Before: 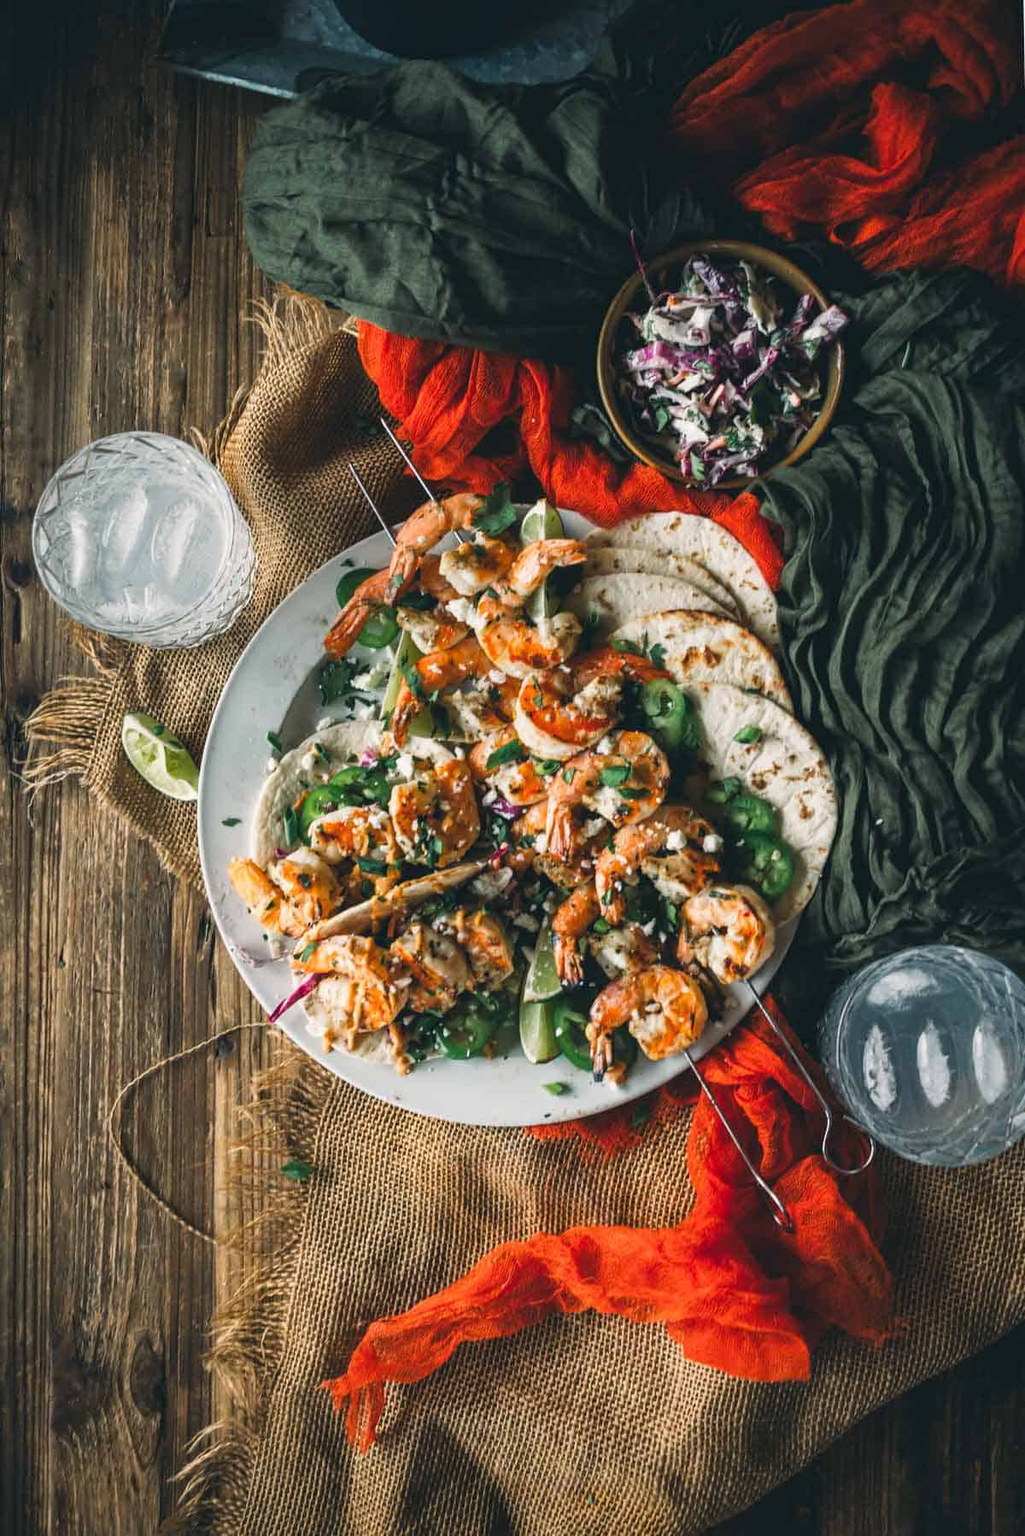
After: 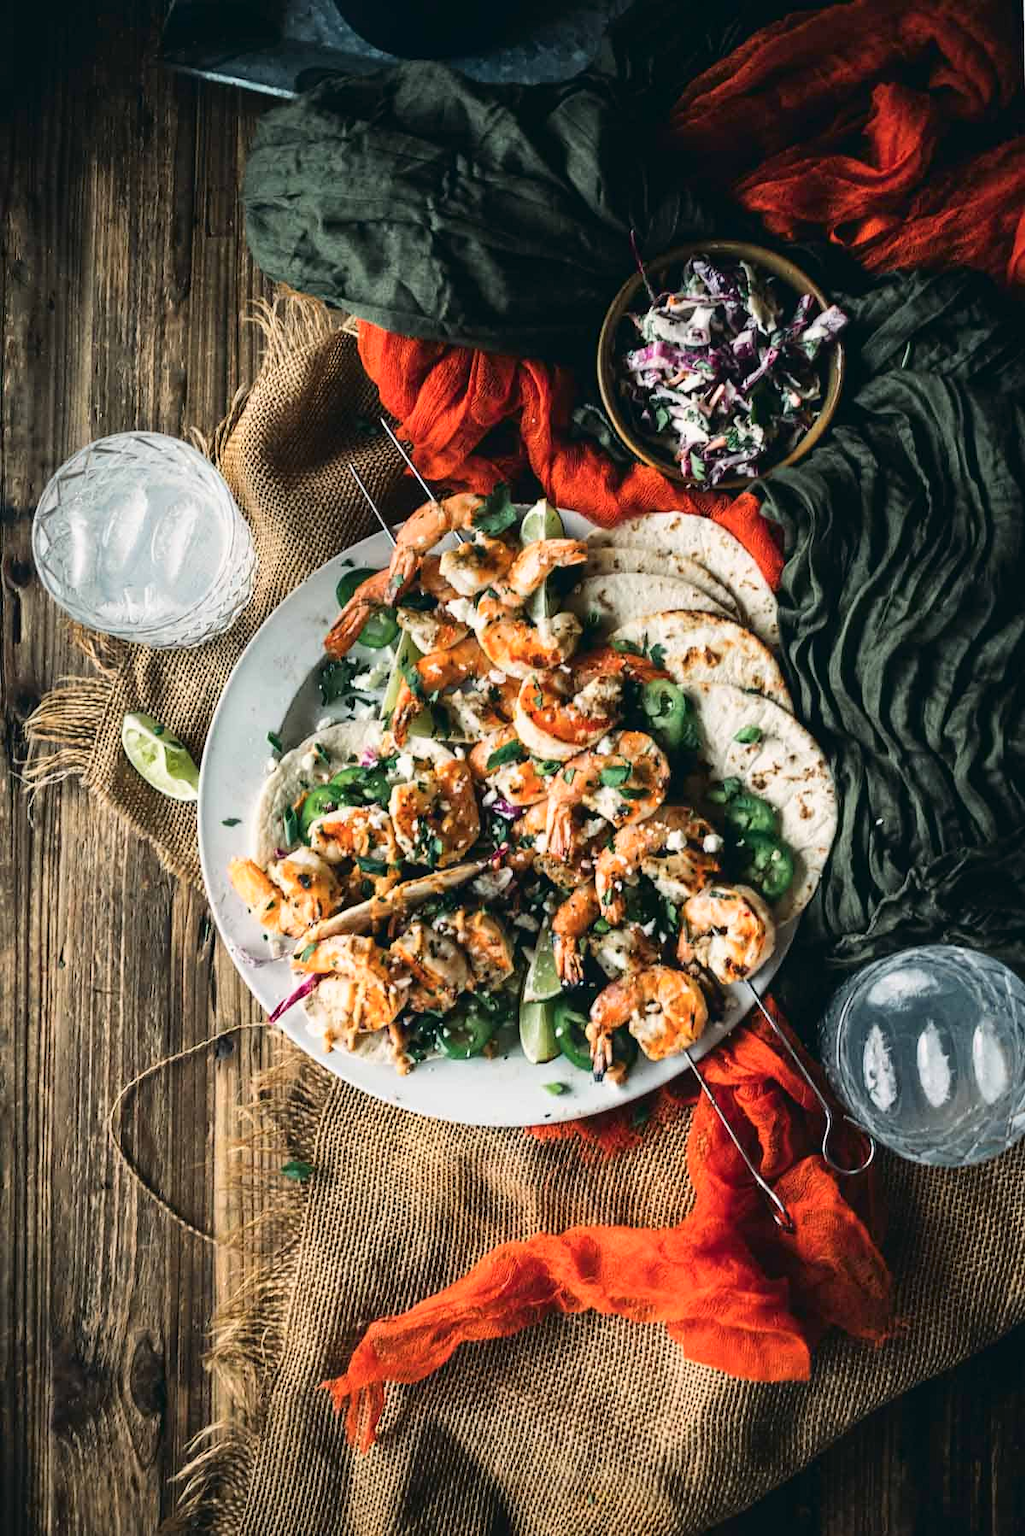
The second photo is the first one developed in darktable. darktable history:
tone curve: curves: ch0 [(0, 0) (0.003, 0.004) (0.011, 0.006) (0.025, 0.011) (0.044, 0.017) (0.069, 0.029) (0.1, 0.047) (0.136, 0.07) (0.177, 0.121) (0.224, 0.182) (0.277, 0.257) (0.335, 0.342) (0.399, 0.432) (0.468, 0.526) (0.543, 0.621) (0.623, 0.711) (0.709, 0.792) (0.801, 0.87) (0.898, 0.951) (1, 1)], color space Lab, independent channels, preserve colors none
